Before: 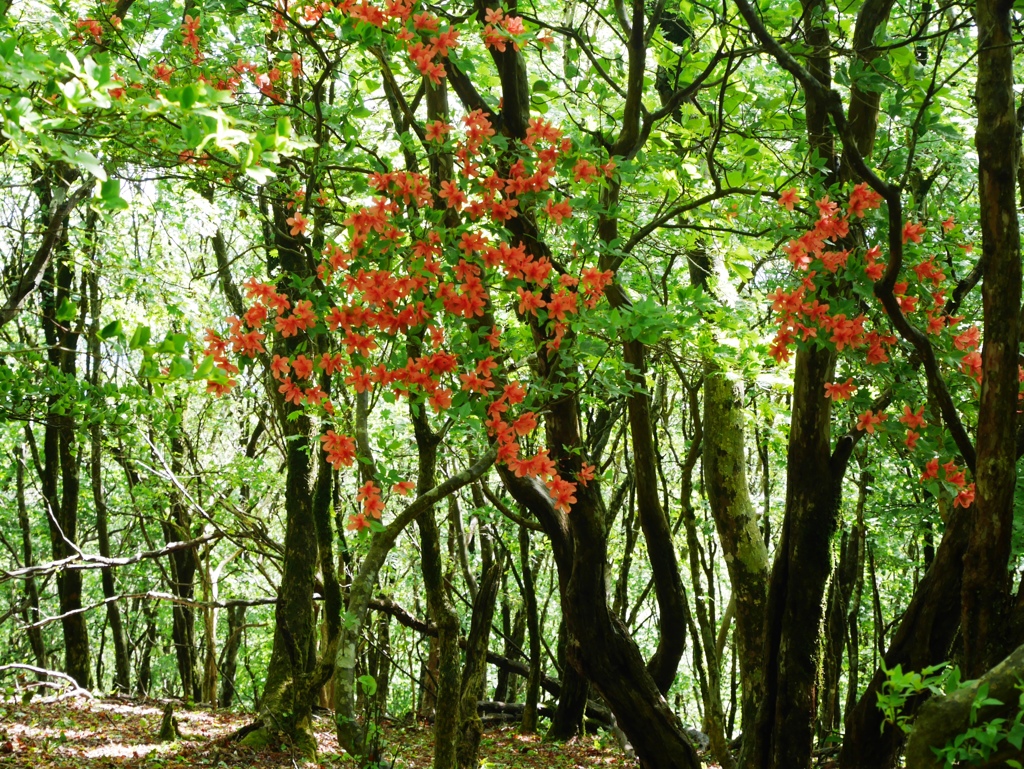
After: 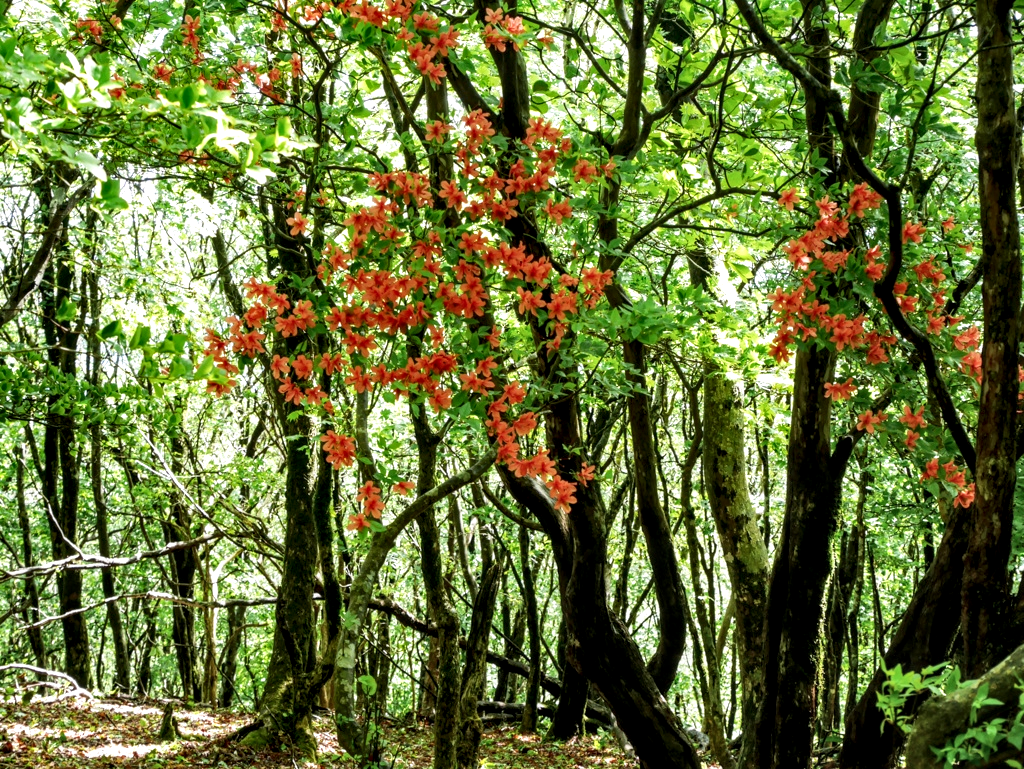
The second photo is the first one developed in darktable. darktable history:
shadows and highlights: shadows 37.84, highlights -27.52, soften with gaussian
local contrast: highlights 60%, shadows 63%, detail 160%
